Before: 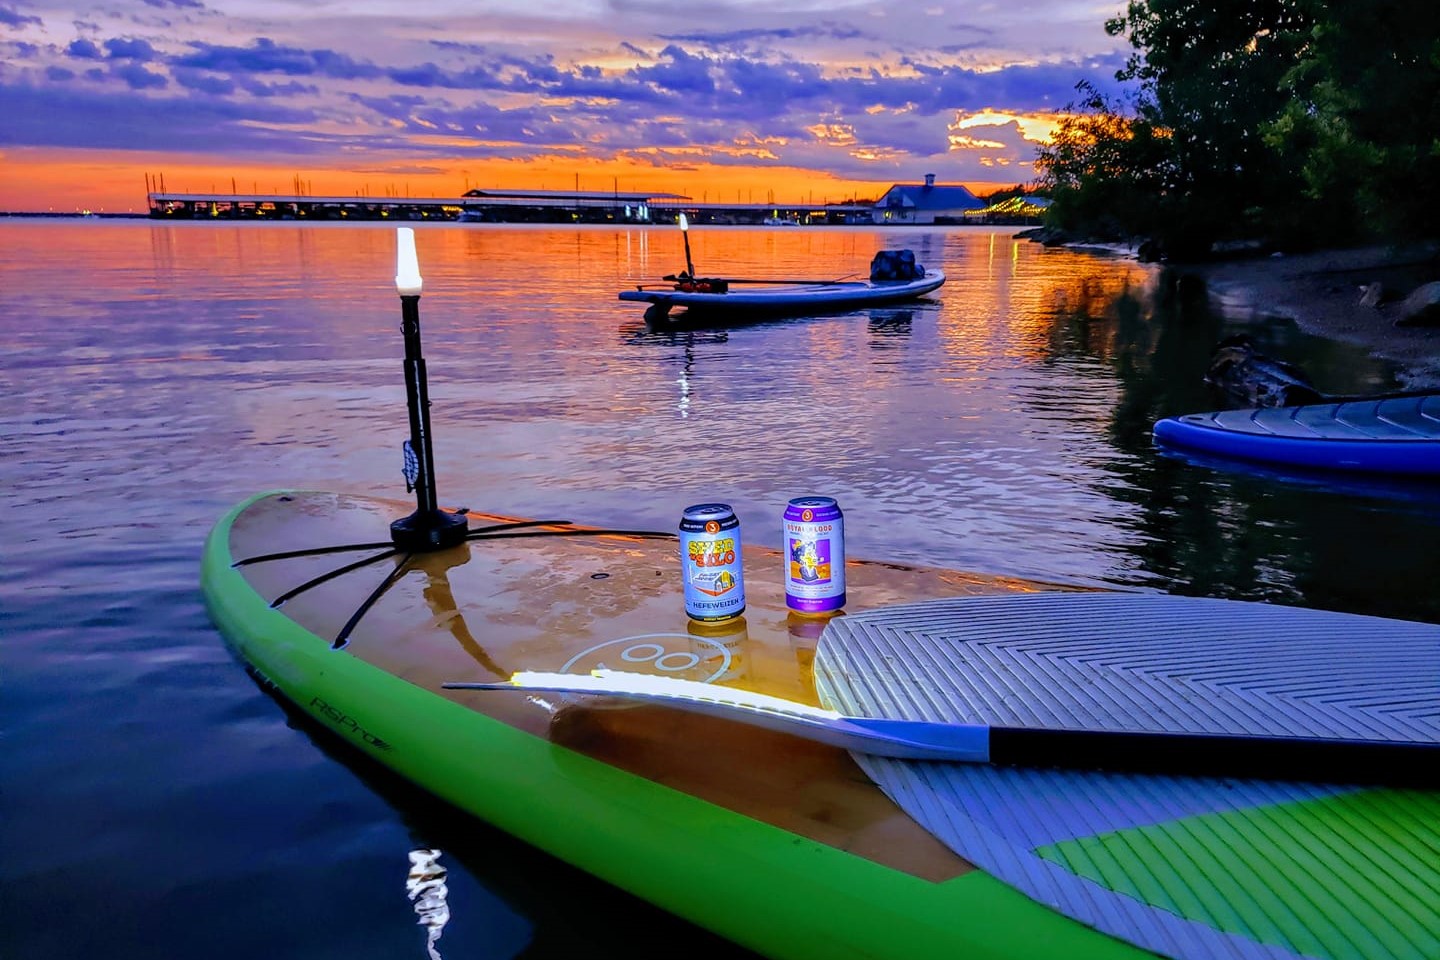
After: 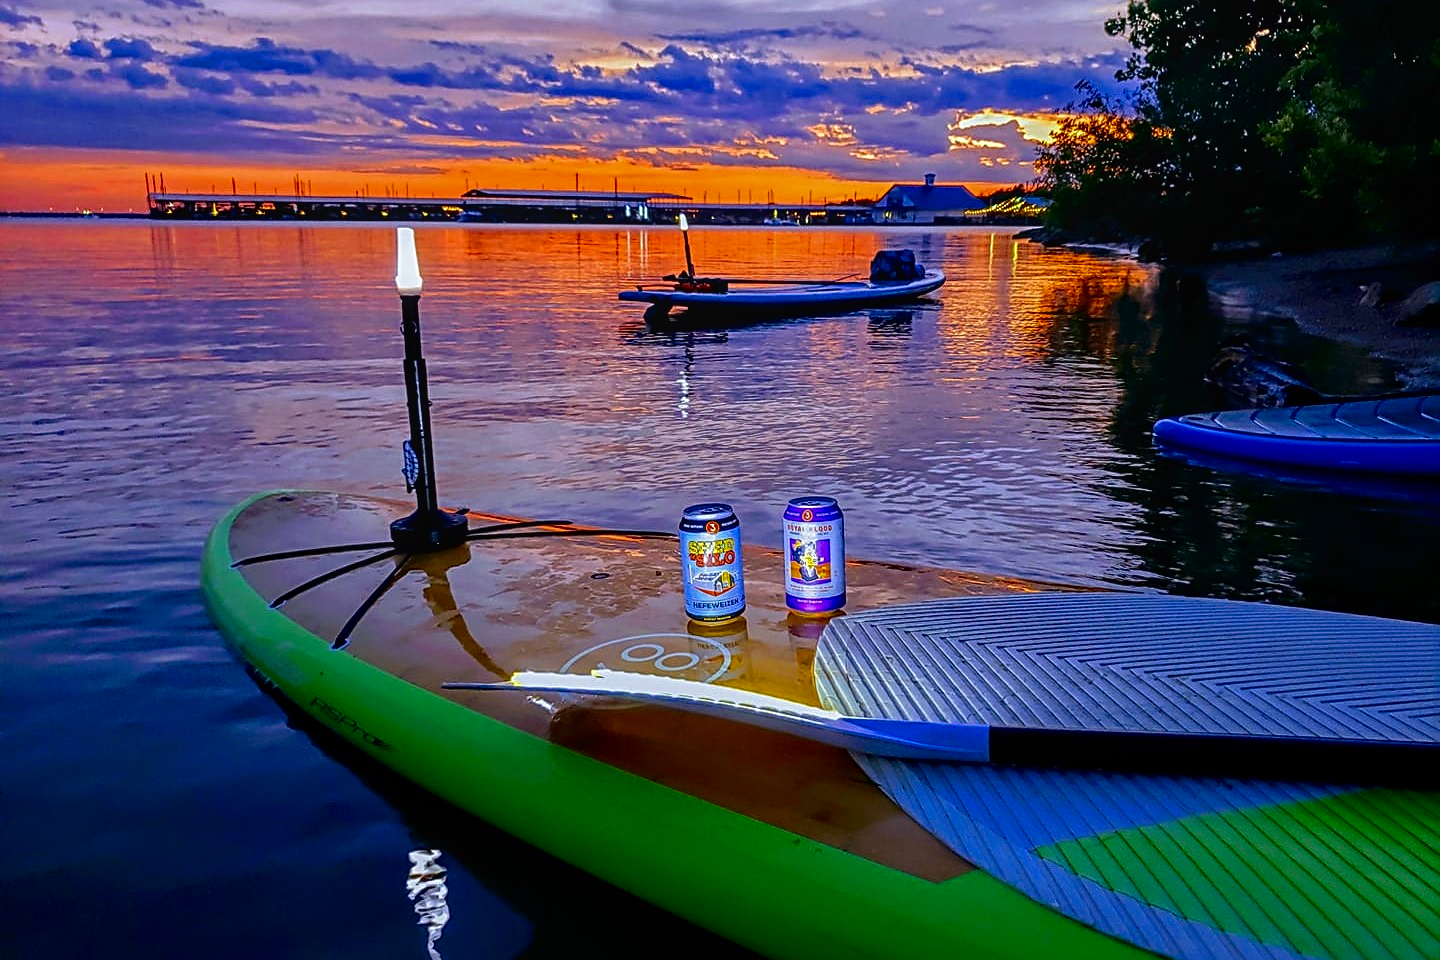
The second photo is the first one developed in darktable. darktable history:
contrast brightness saturation: contrast 0.068, brightness -0.14, saturation 0.117
sharpen: radius 2.532, amount 0.62
local contrast: detail 109%
